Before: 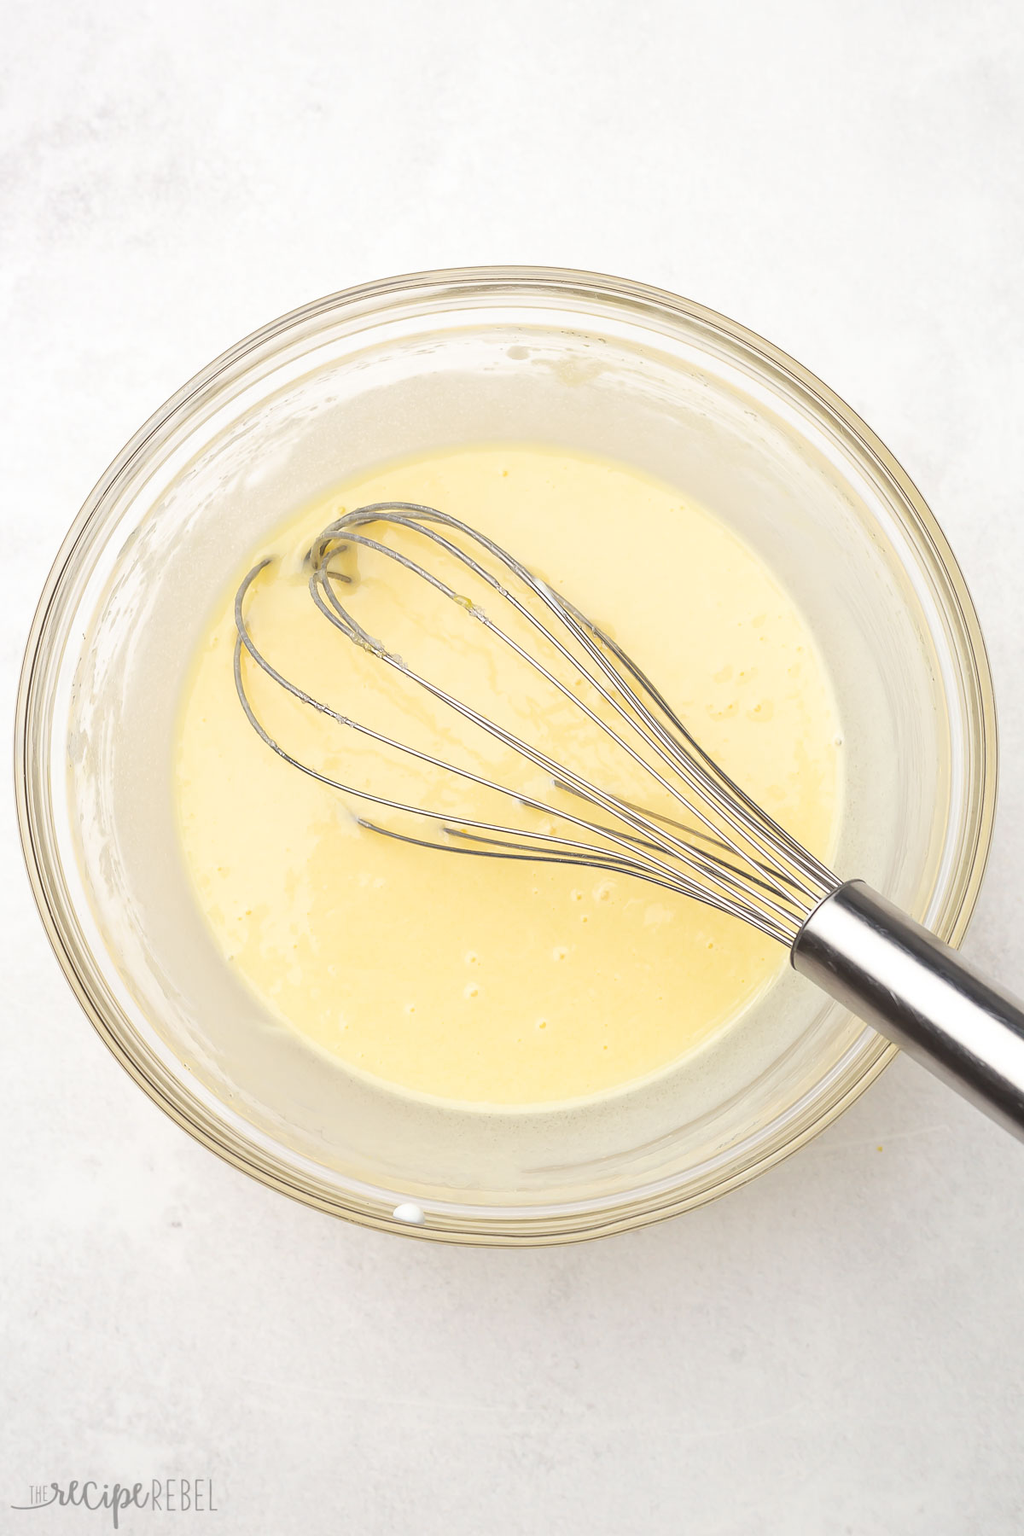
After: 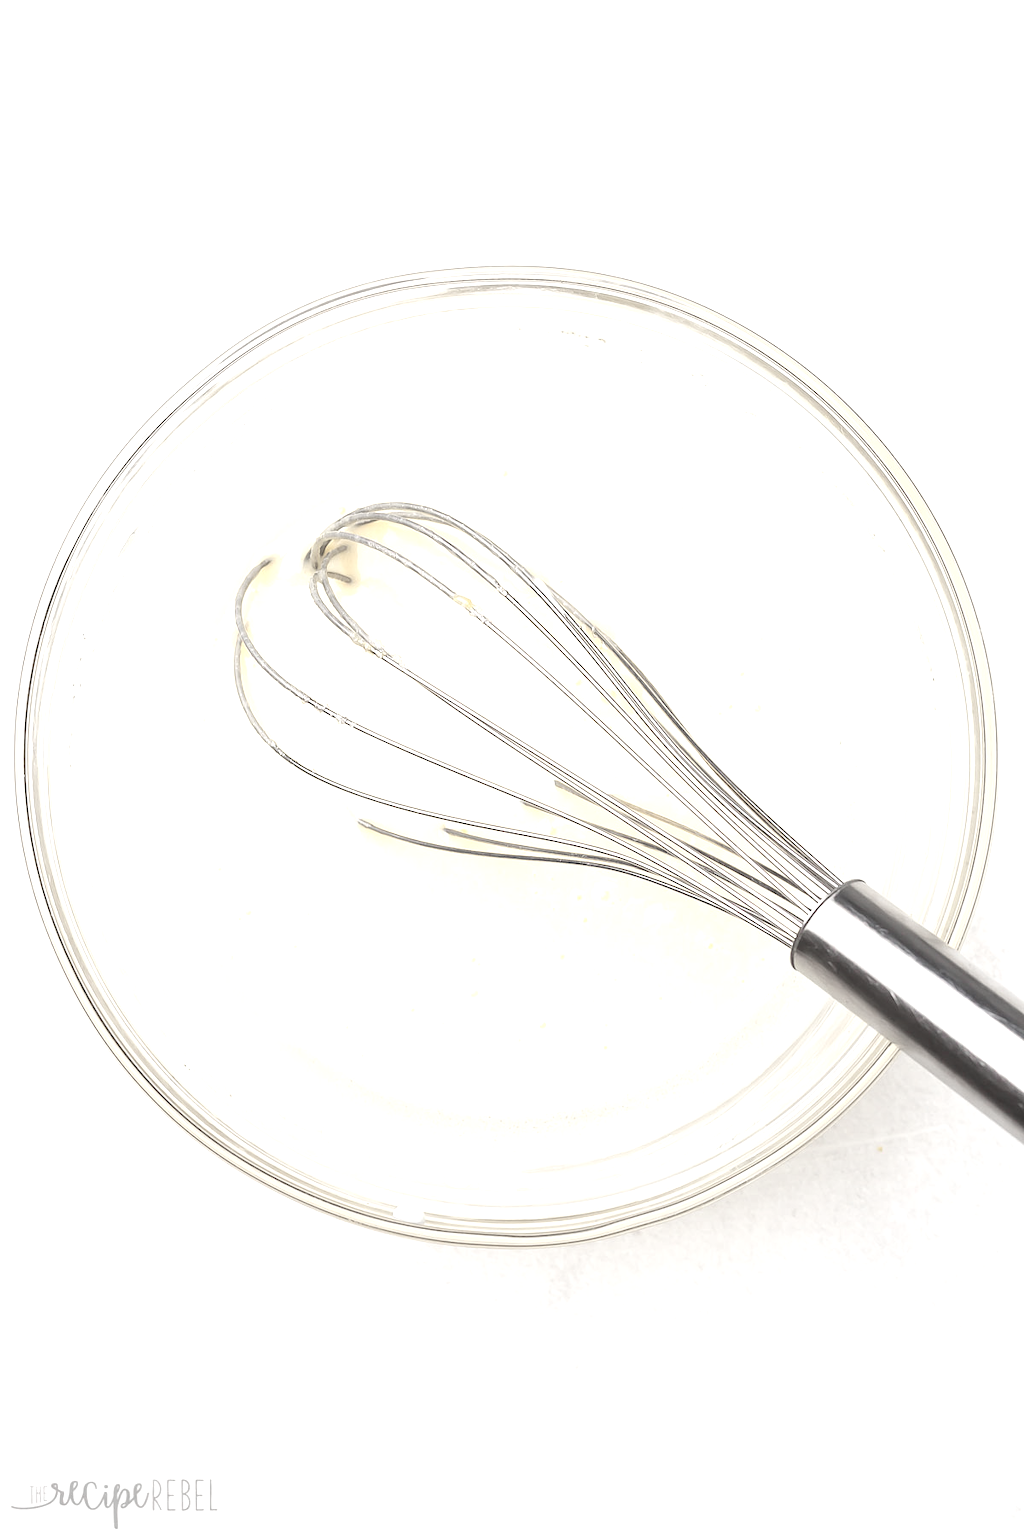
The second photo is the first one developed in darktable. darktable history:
color zones: curves: ch1 [(0, 0.34) (0.143, 0.164) (0.286, 0.152) (0.429, 0.176) (0.571, 0.173) (0.714, 0.188) (0.857, 0.199) (1, 0.34)]
exposure: black level correction 0, exposure 0.7 EV, compensate exposure bias true, compensate highlight preservation false
contrast brightness saturation: contrast 0.04, saturation 0.16
